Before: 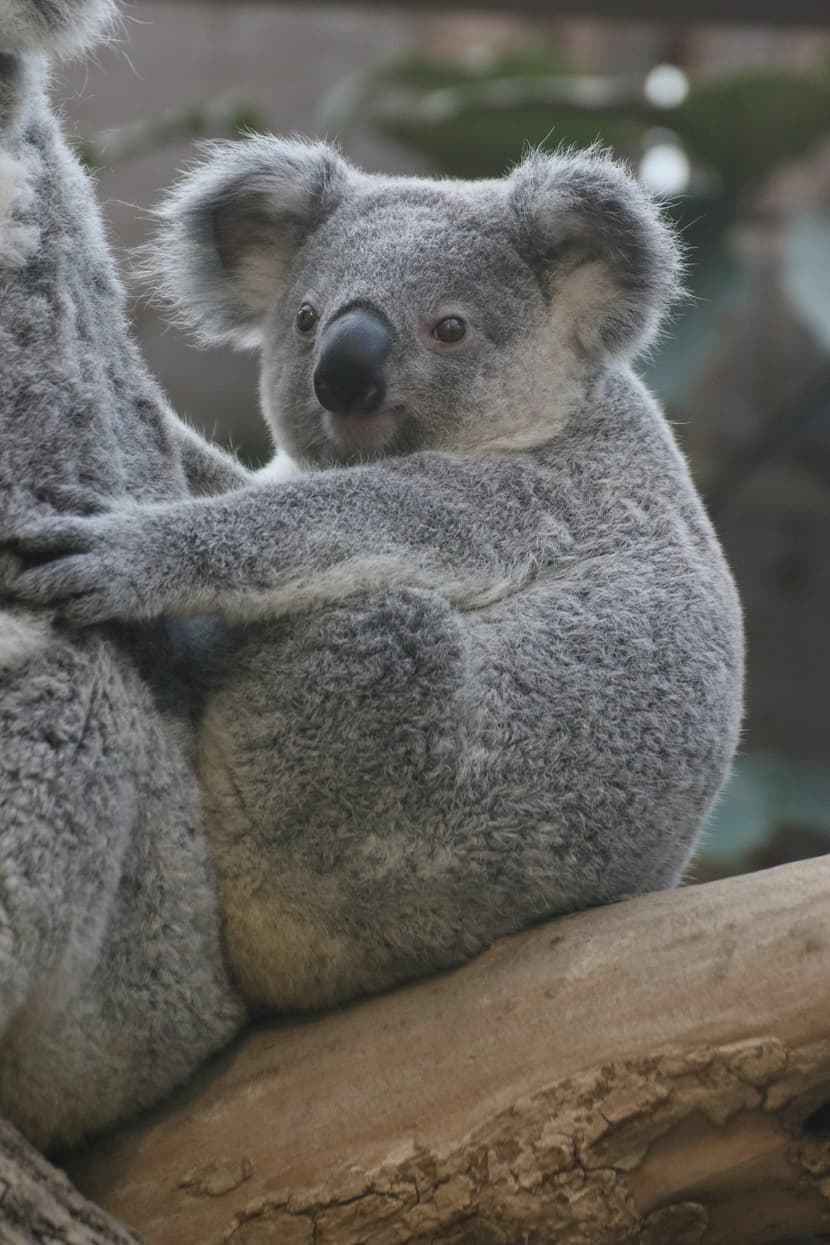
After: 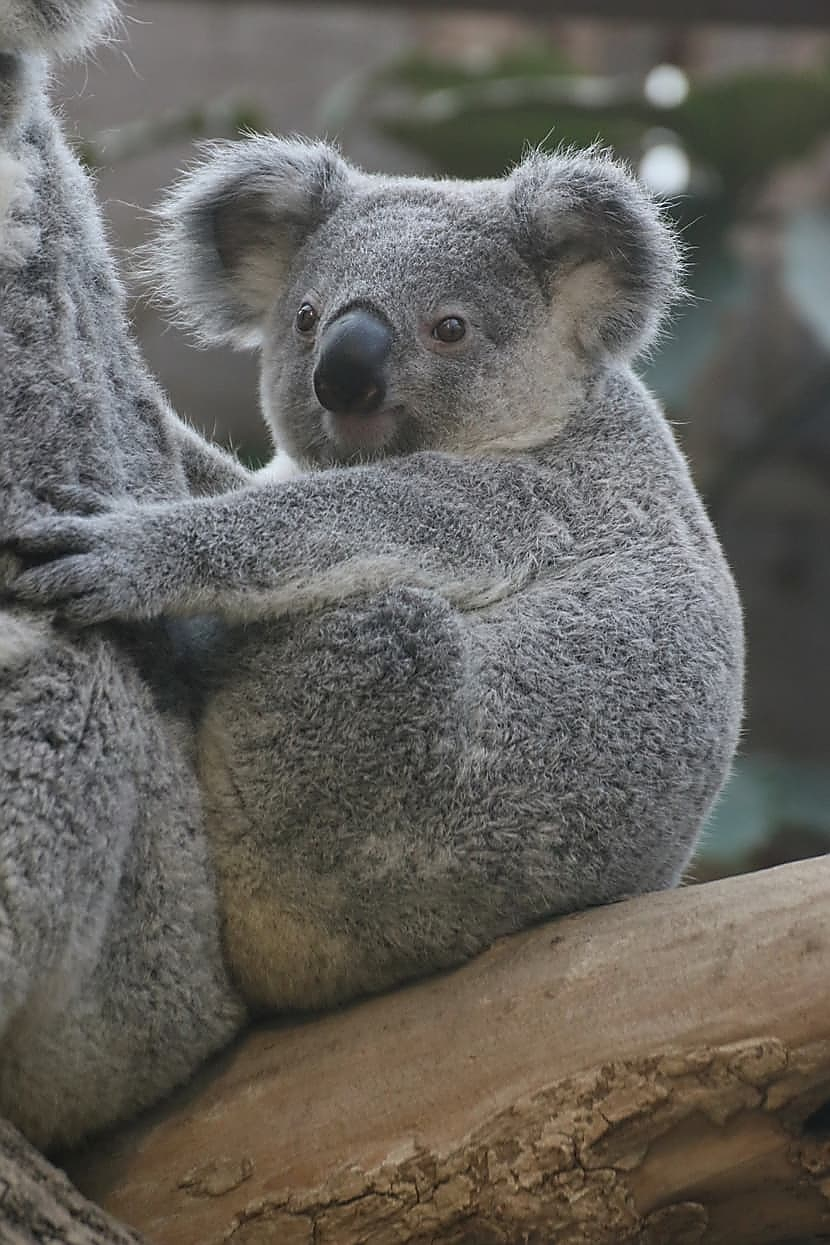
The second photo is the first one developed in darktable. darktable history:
exposure: compensate exposure bias true, compensate highlight preservation false
sharpen: radius 1.389, amount 1.235, threshold 0.727
